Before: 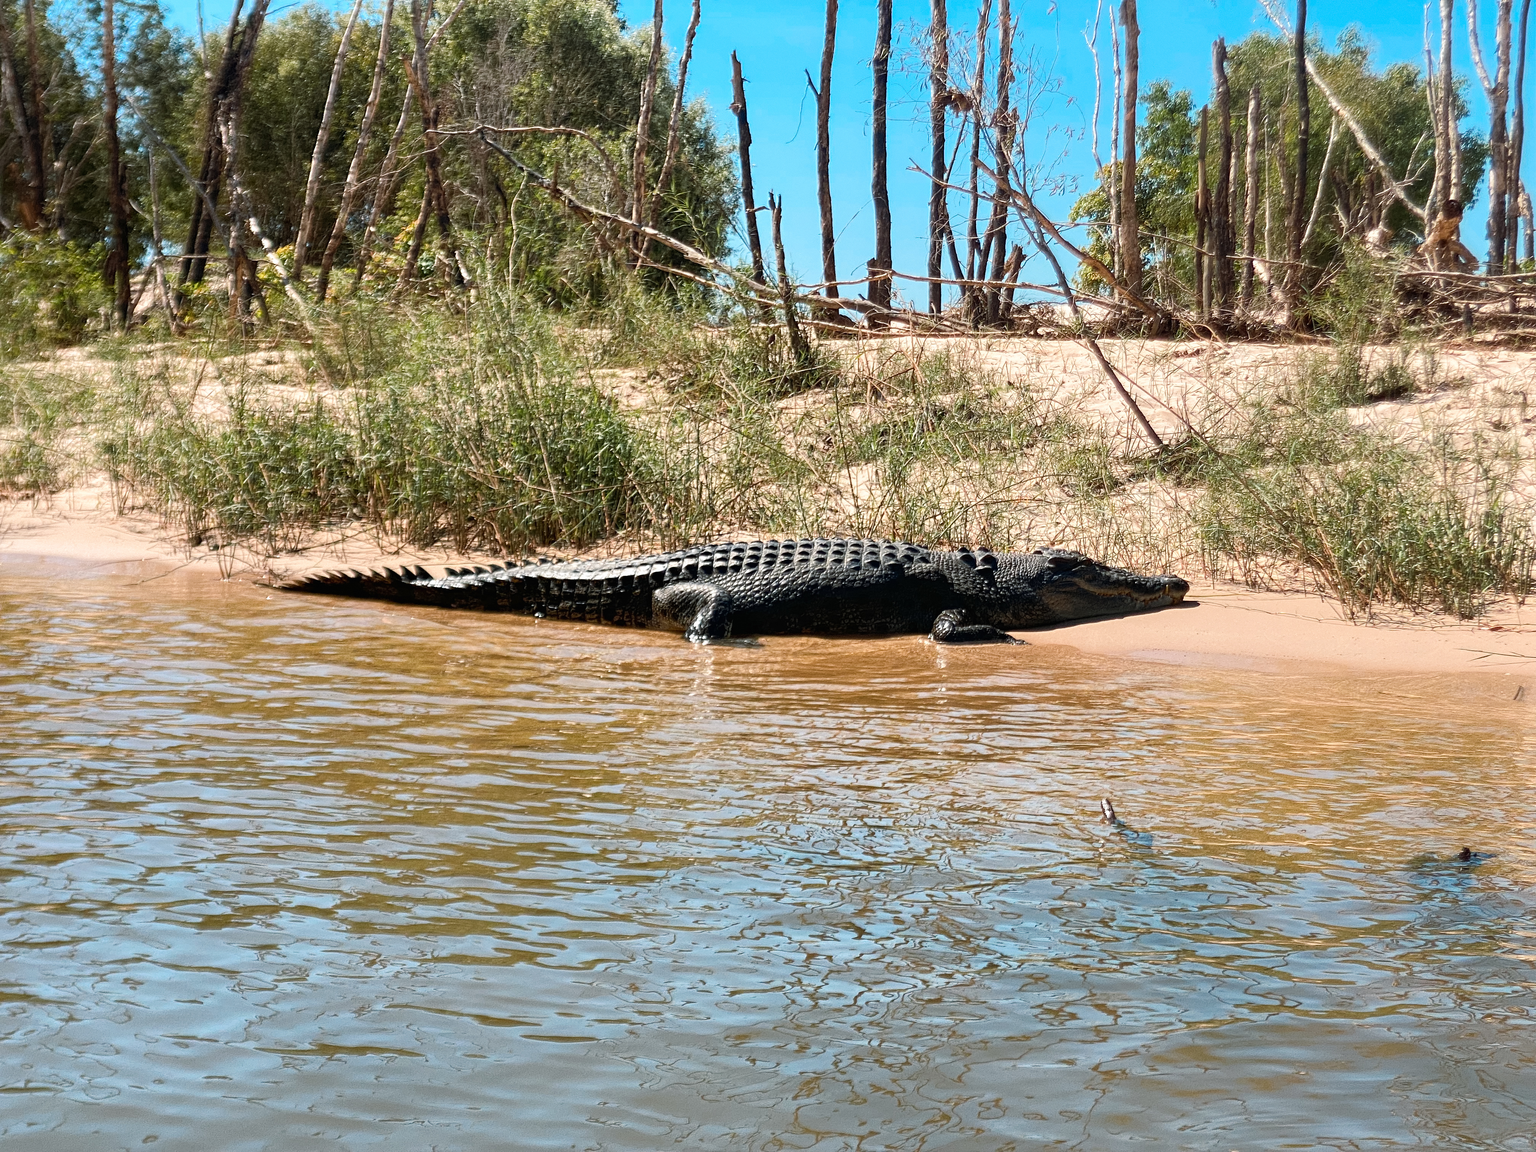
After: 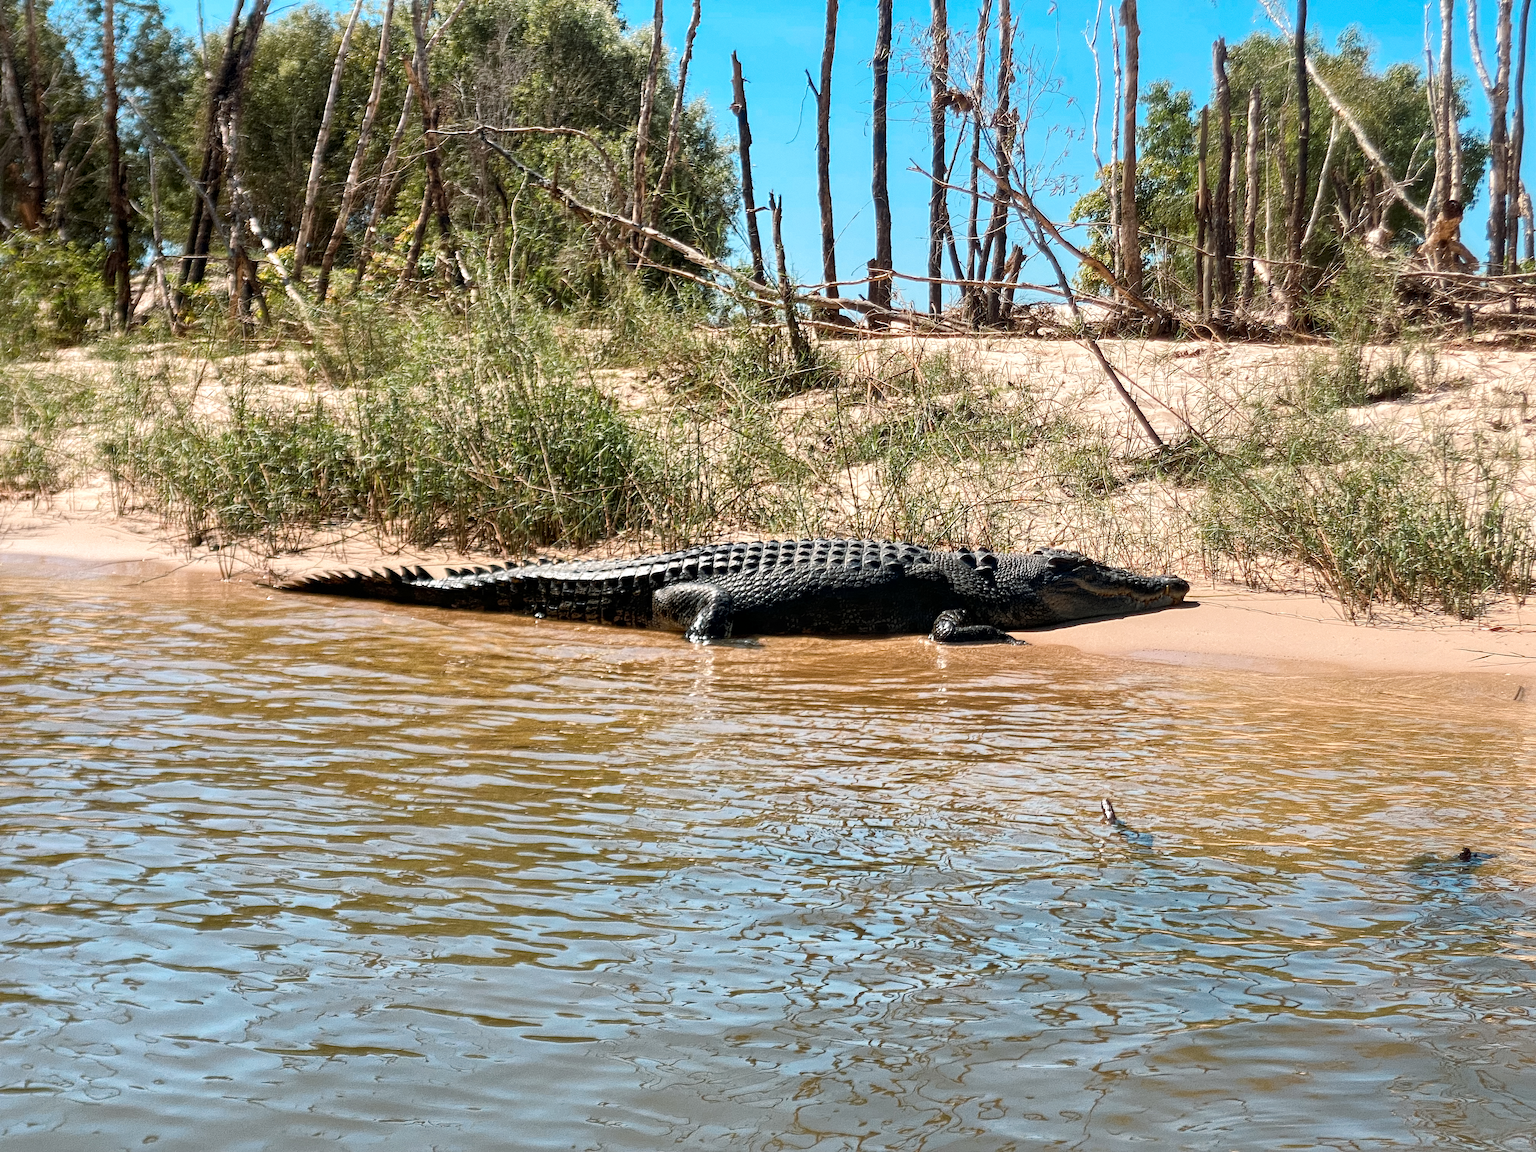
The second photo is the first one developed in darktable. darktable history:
rgb levels: preserve colors max RGB
local contrast: mode bilateral grid, contrast 20, coarseness 50, detail 132%, midtone range 0.2
